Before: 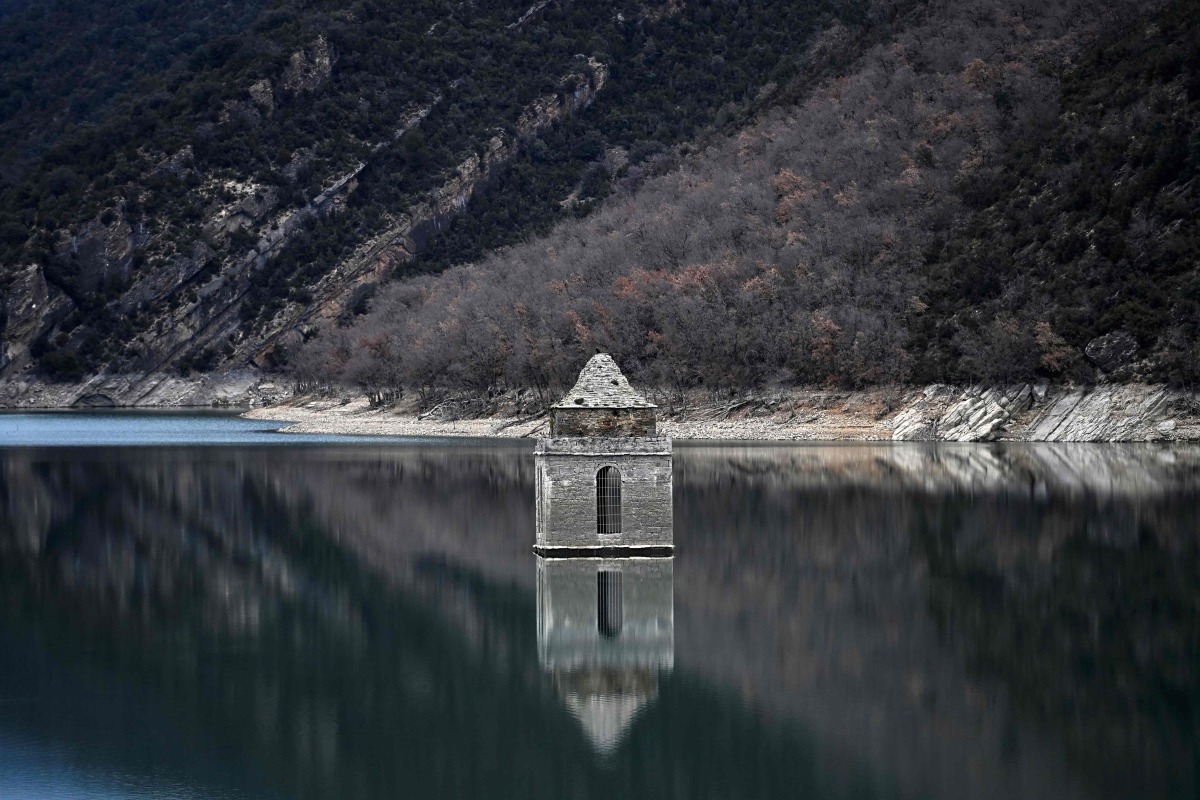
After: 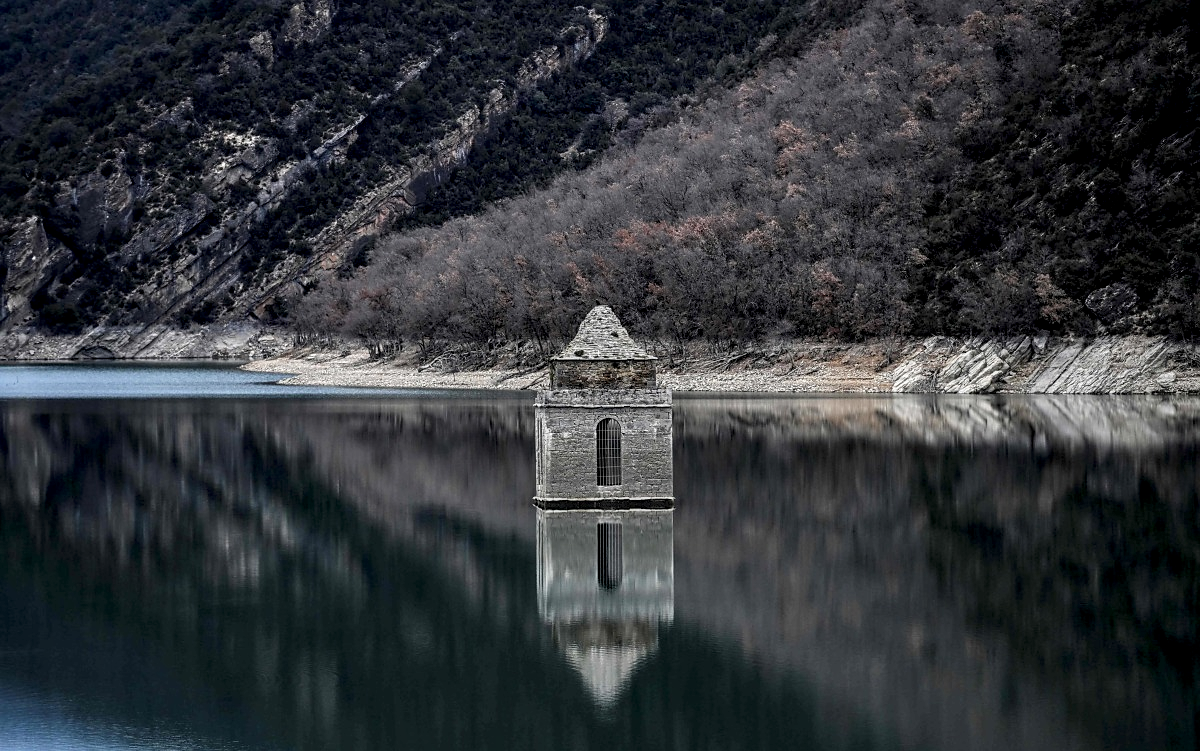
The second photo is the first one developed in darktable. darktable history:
tone equalizer: -8 EV -0.002 EV, -7 EV 0.013 EV, -6 EV -0.006 EV, -5 EV 0.008 EV, -4 EV -0.03 EV, -3 EV -0.236 EV, -2 EV -0.633 EV, -1 EV -1 EV, +0 EV -0.964 EV, smoothing diameter 24.81%, edges refinement/feathering 6.05, preserve details guided filter
sharpen: radius 0.994, threshold 0.896
crop and rotate: top 6.118%
local contrast: highlights 63%, shadows 54%, detail 168%, midtone range 0.513
